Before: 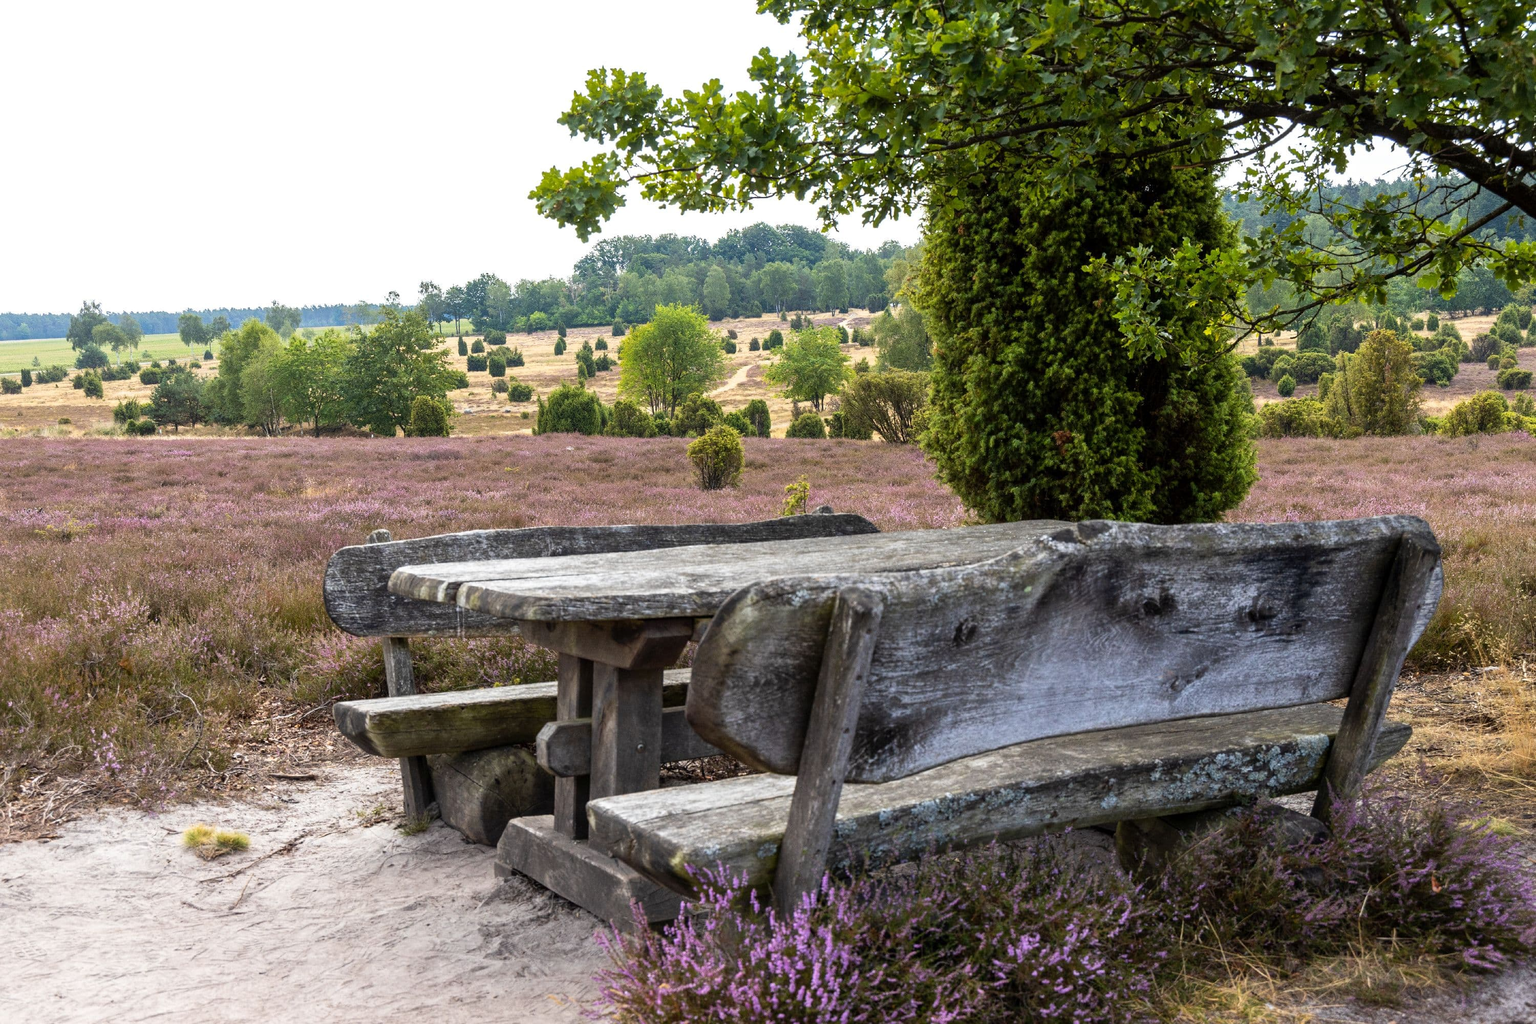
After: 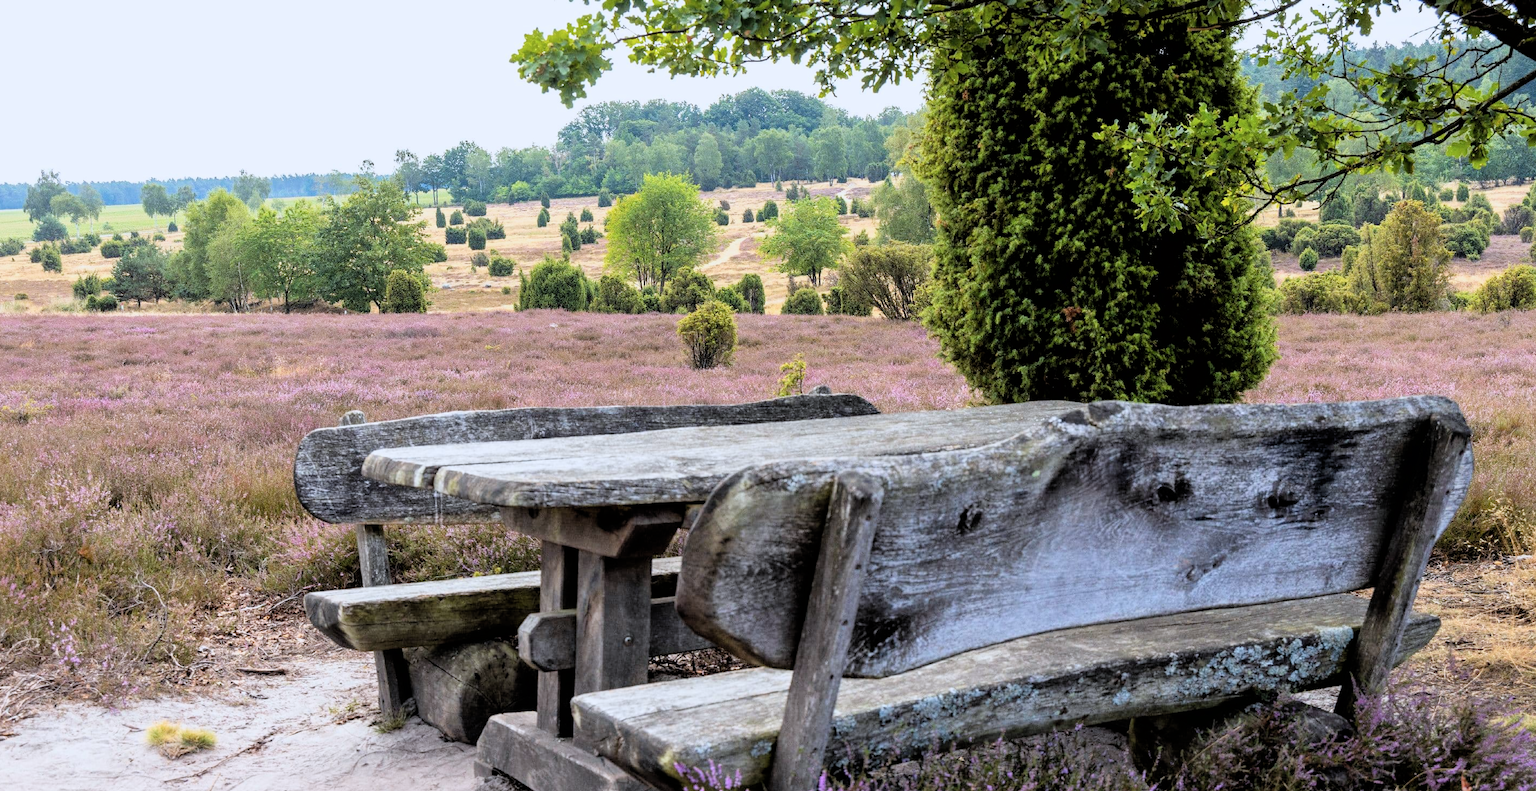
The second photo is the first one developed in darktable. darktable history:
filmic rgb: black relative exposure -4.85 EV, white relative exposure 4.04 EV, hardness 2.79, color science v6 (2022)
crop and rotate: left 2.928%, top 13.685%, right 2.123%, bottom 12.896%
exposure: black level correction 0, exposure 0.692 EV, compensate highlight preservation false
color correction: highlights a* -0.834, highlights b* -8.33
